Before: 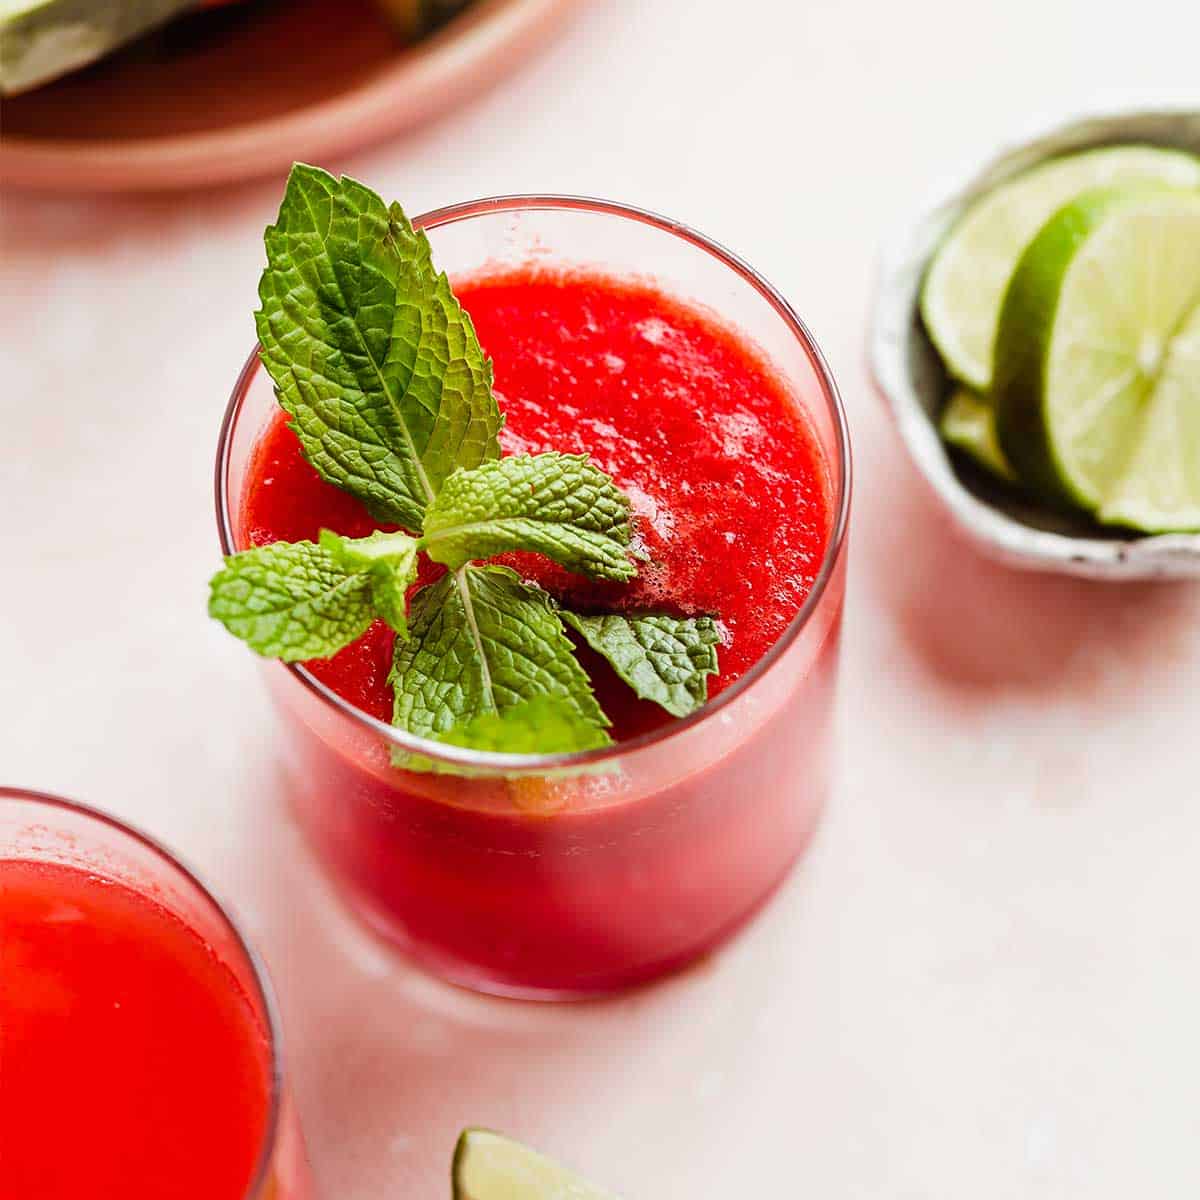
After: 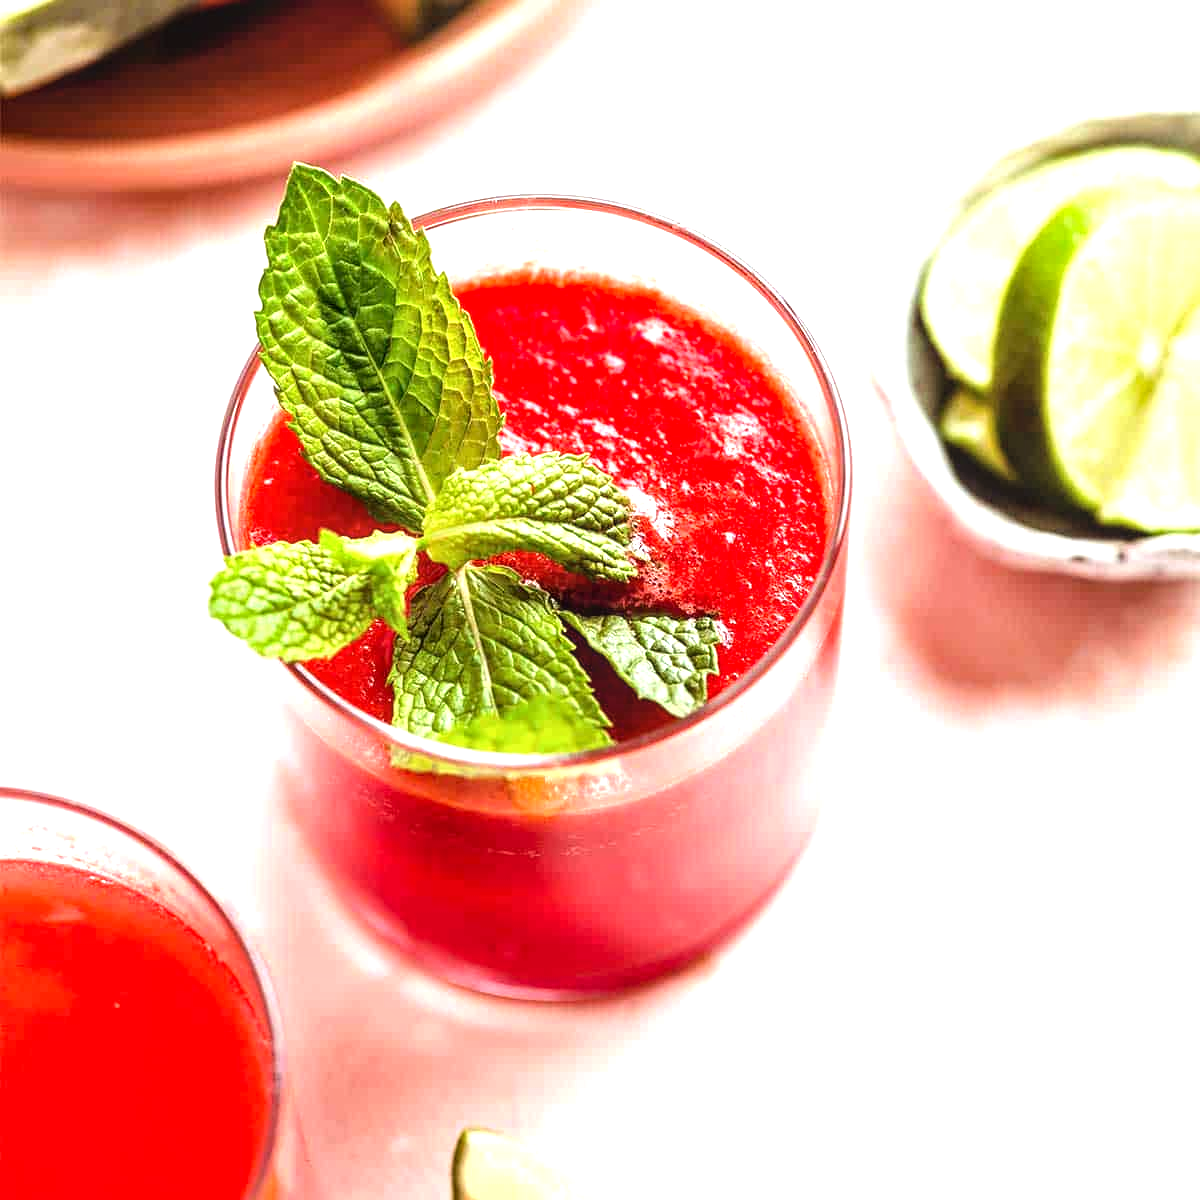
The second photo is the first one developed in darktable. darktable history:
local contrast: on, module defaults
tone equalizer: -8 EV -0.455 EV, -7 EV -0.374 EV, -6 EV -0.316 EV, -5 EV -0.242 EV, -3 EV 0.199 EV, -2 EV 0.358 EV, -1 EV 0.406 EV, +0 EV 0.408 EV
exposure: black level correction 0, exposure 0.498 EV, compensate highlight preservation false
